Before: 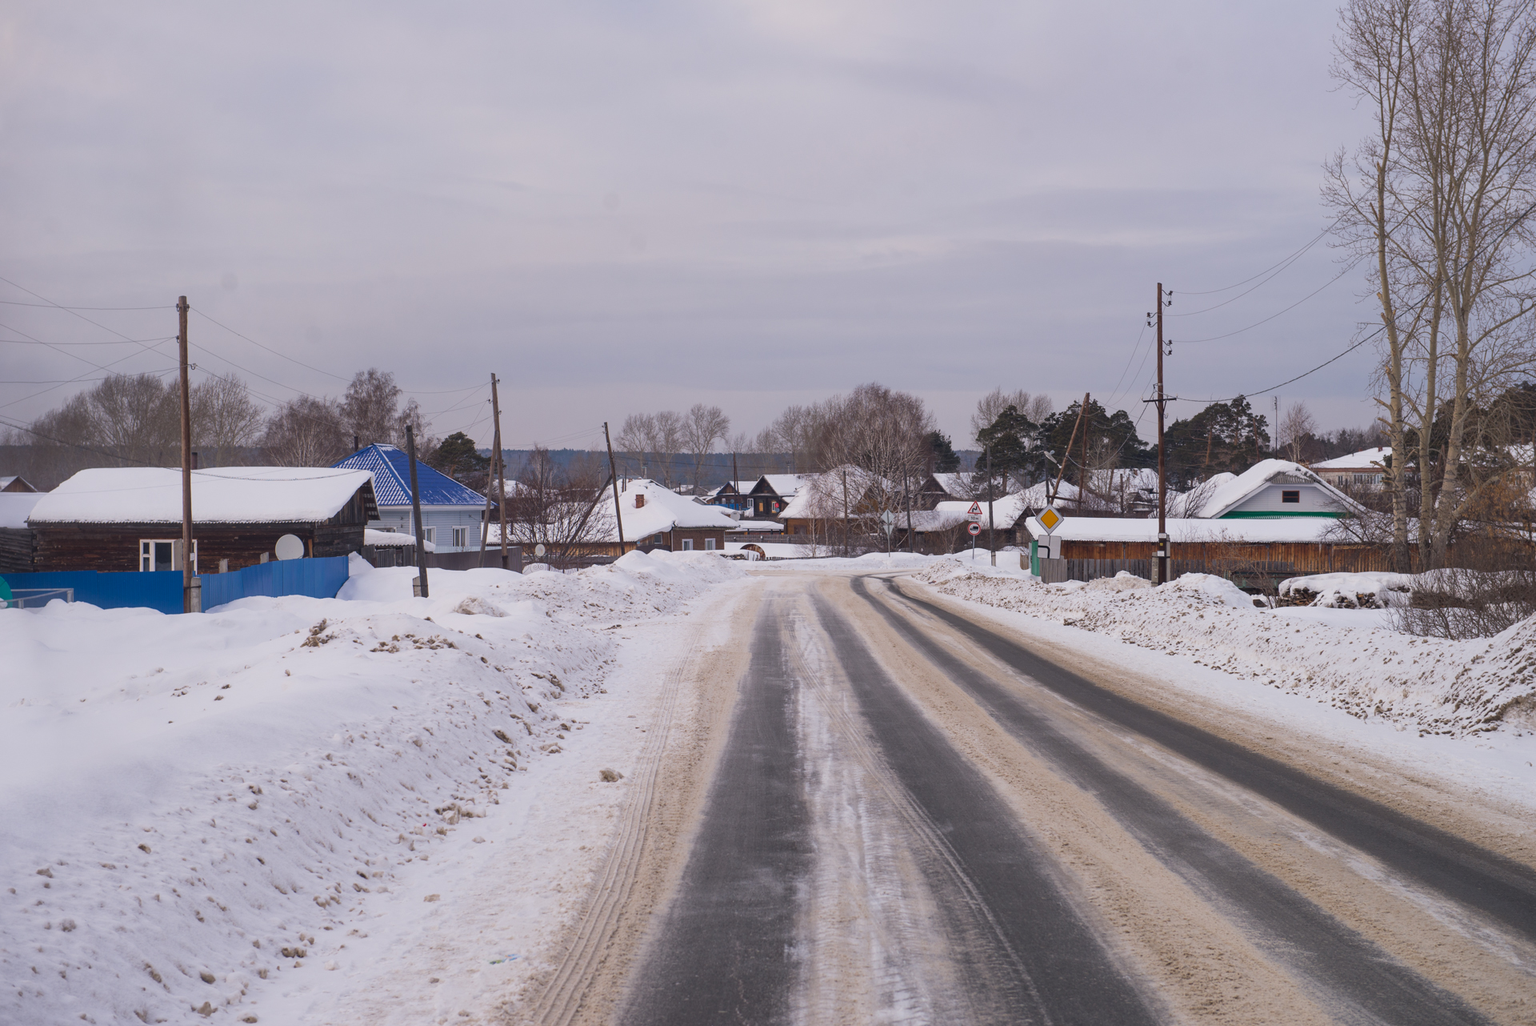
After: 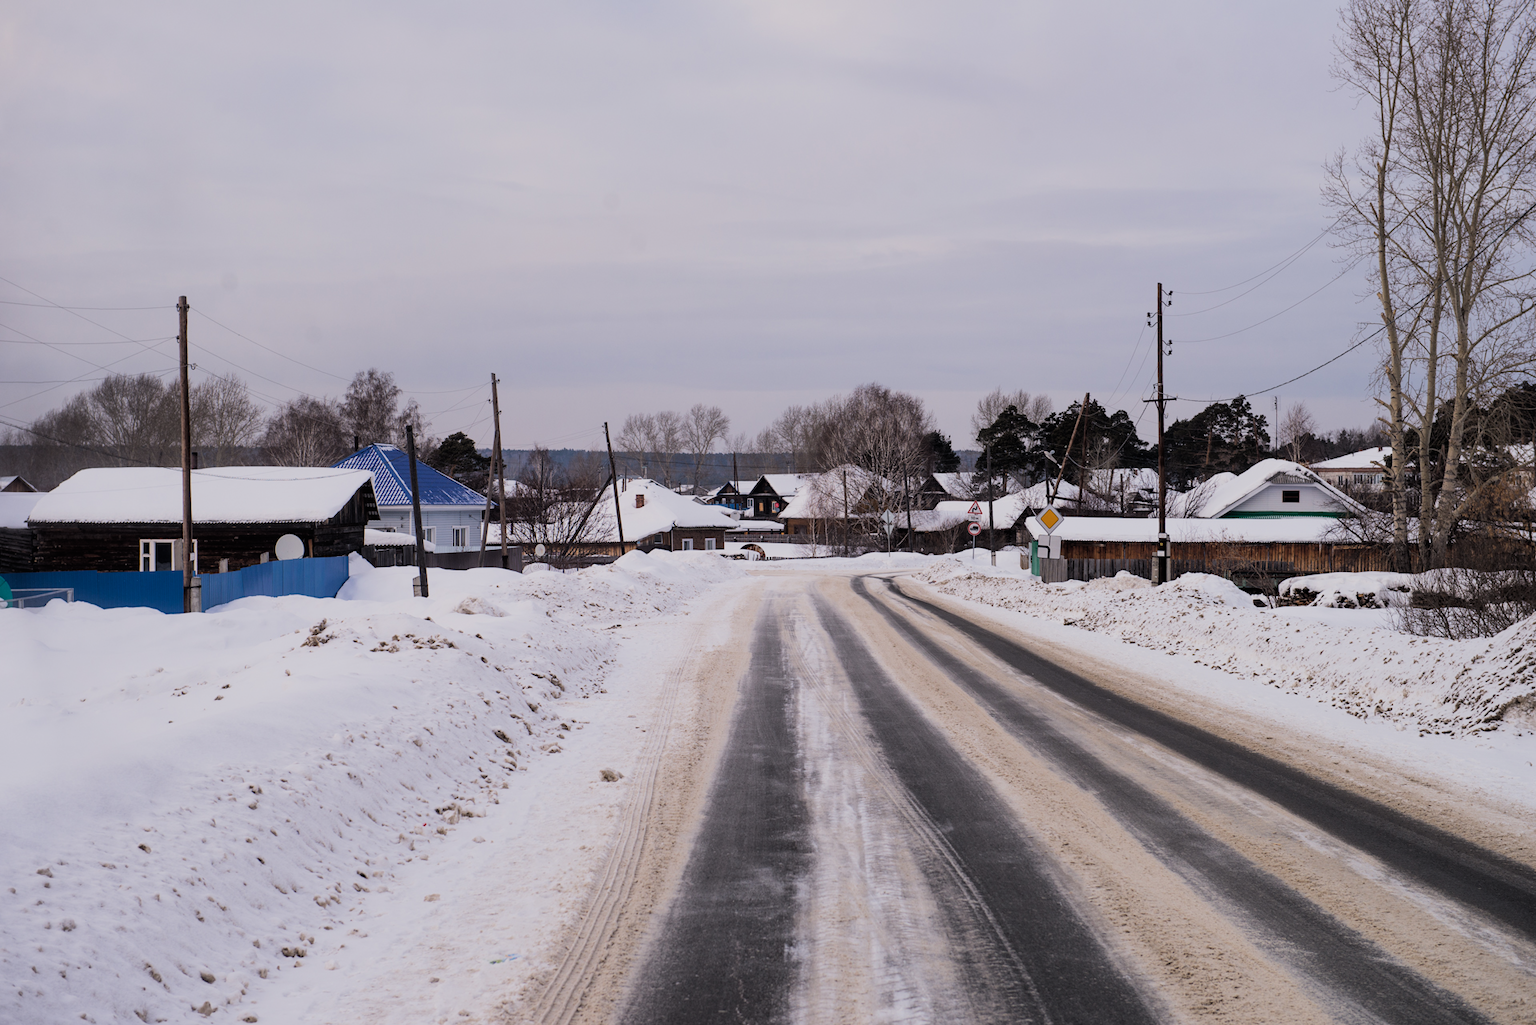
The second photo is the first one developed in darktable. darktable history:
filmic rgb: black relative exposure -5 EV, white relative exposure 4 EV, threshold 3.03 EV, hardness 2.9, contrast 1.399, enable highlight reconstruction true
tone equalizer: edges refinement/feathering 500, mask exposure compensation -1.57 EV, preserve details no
